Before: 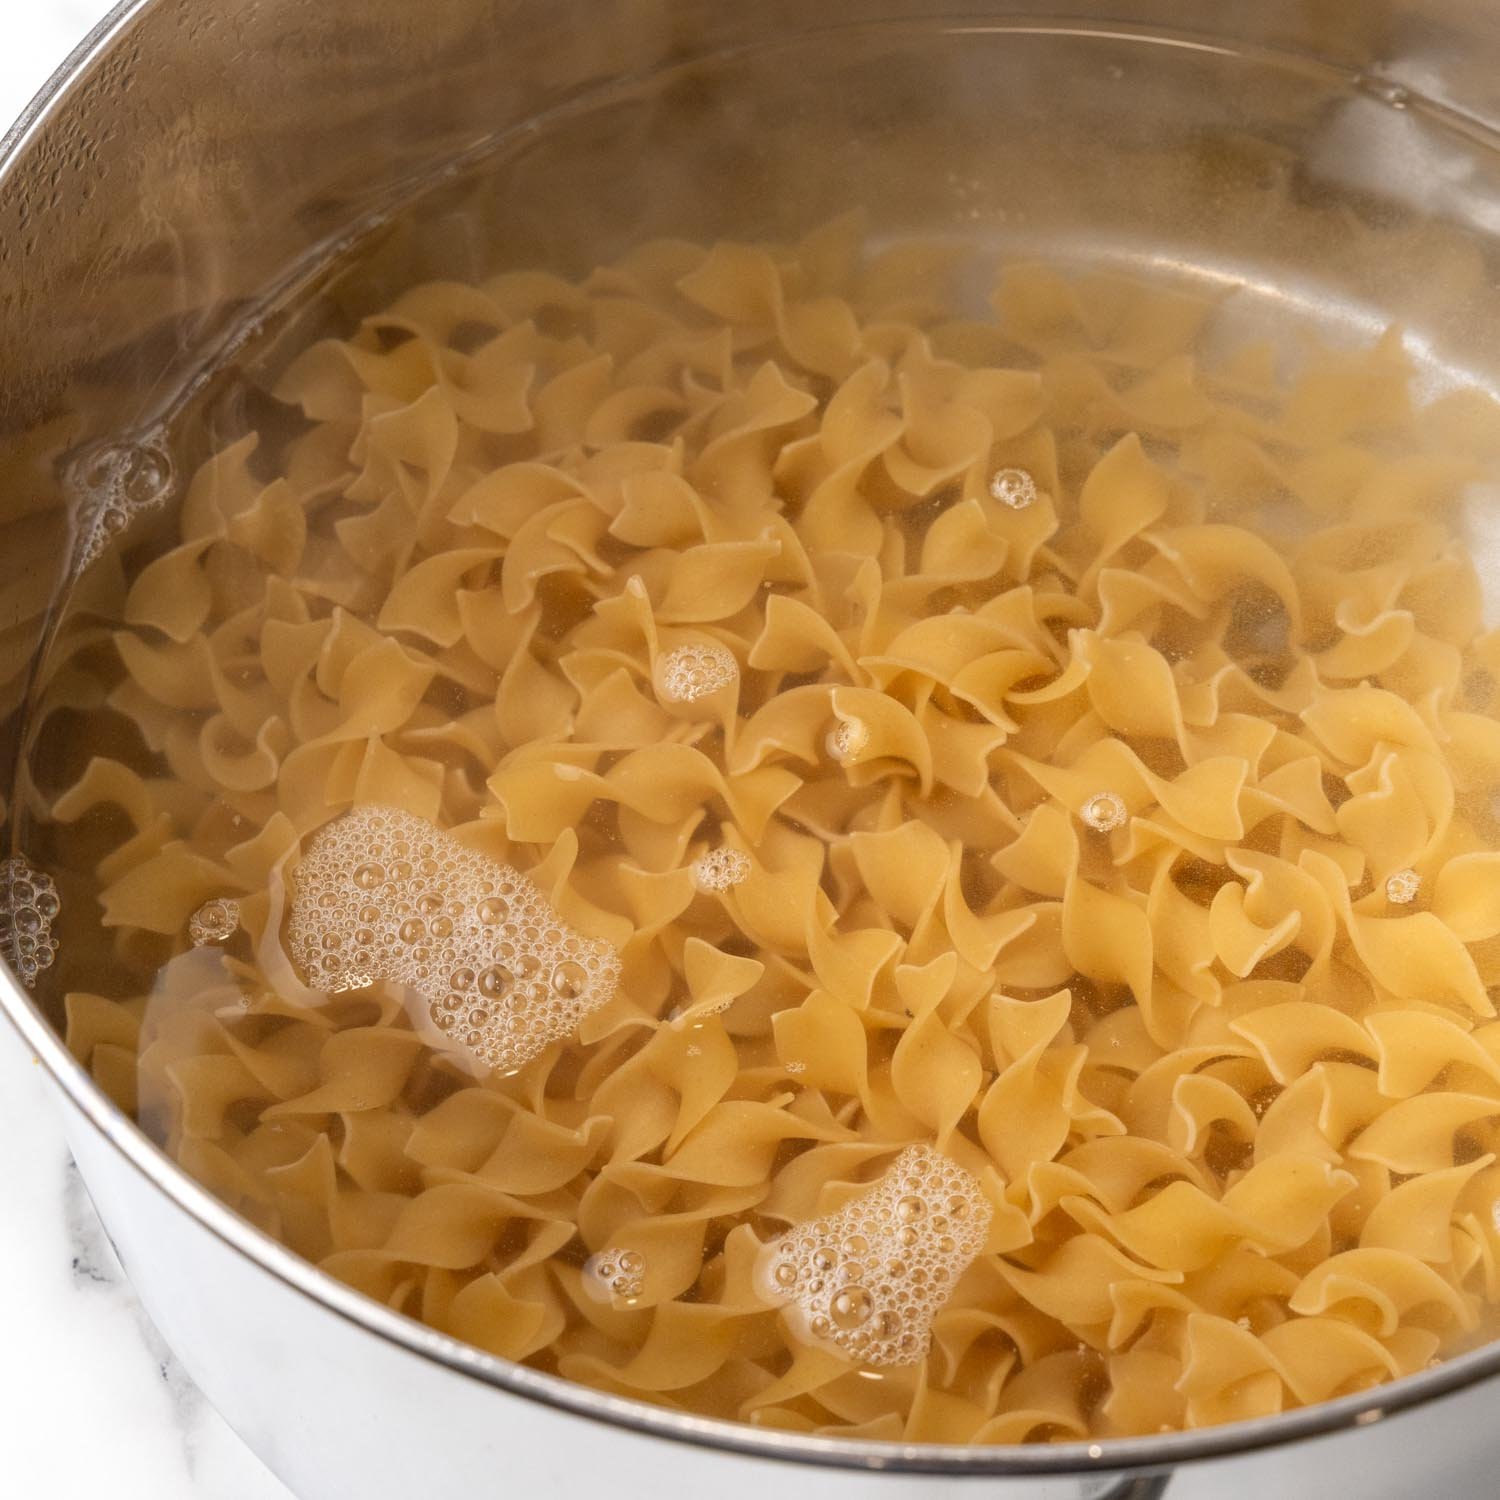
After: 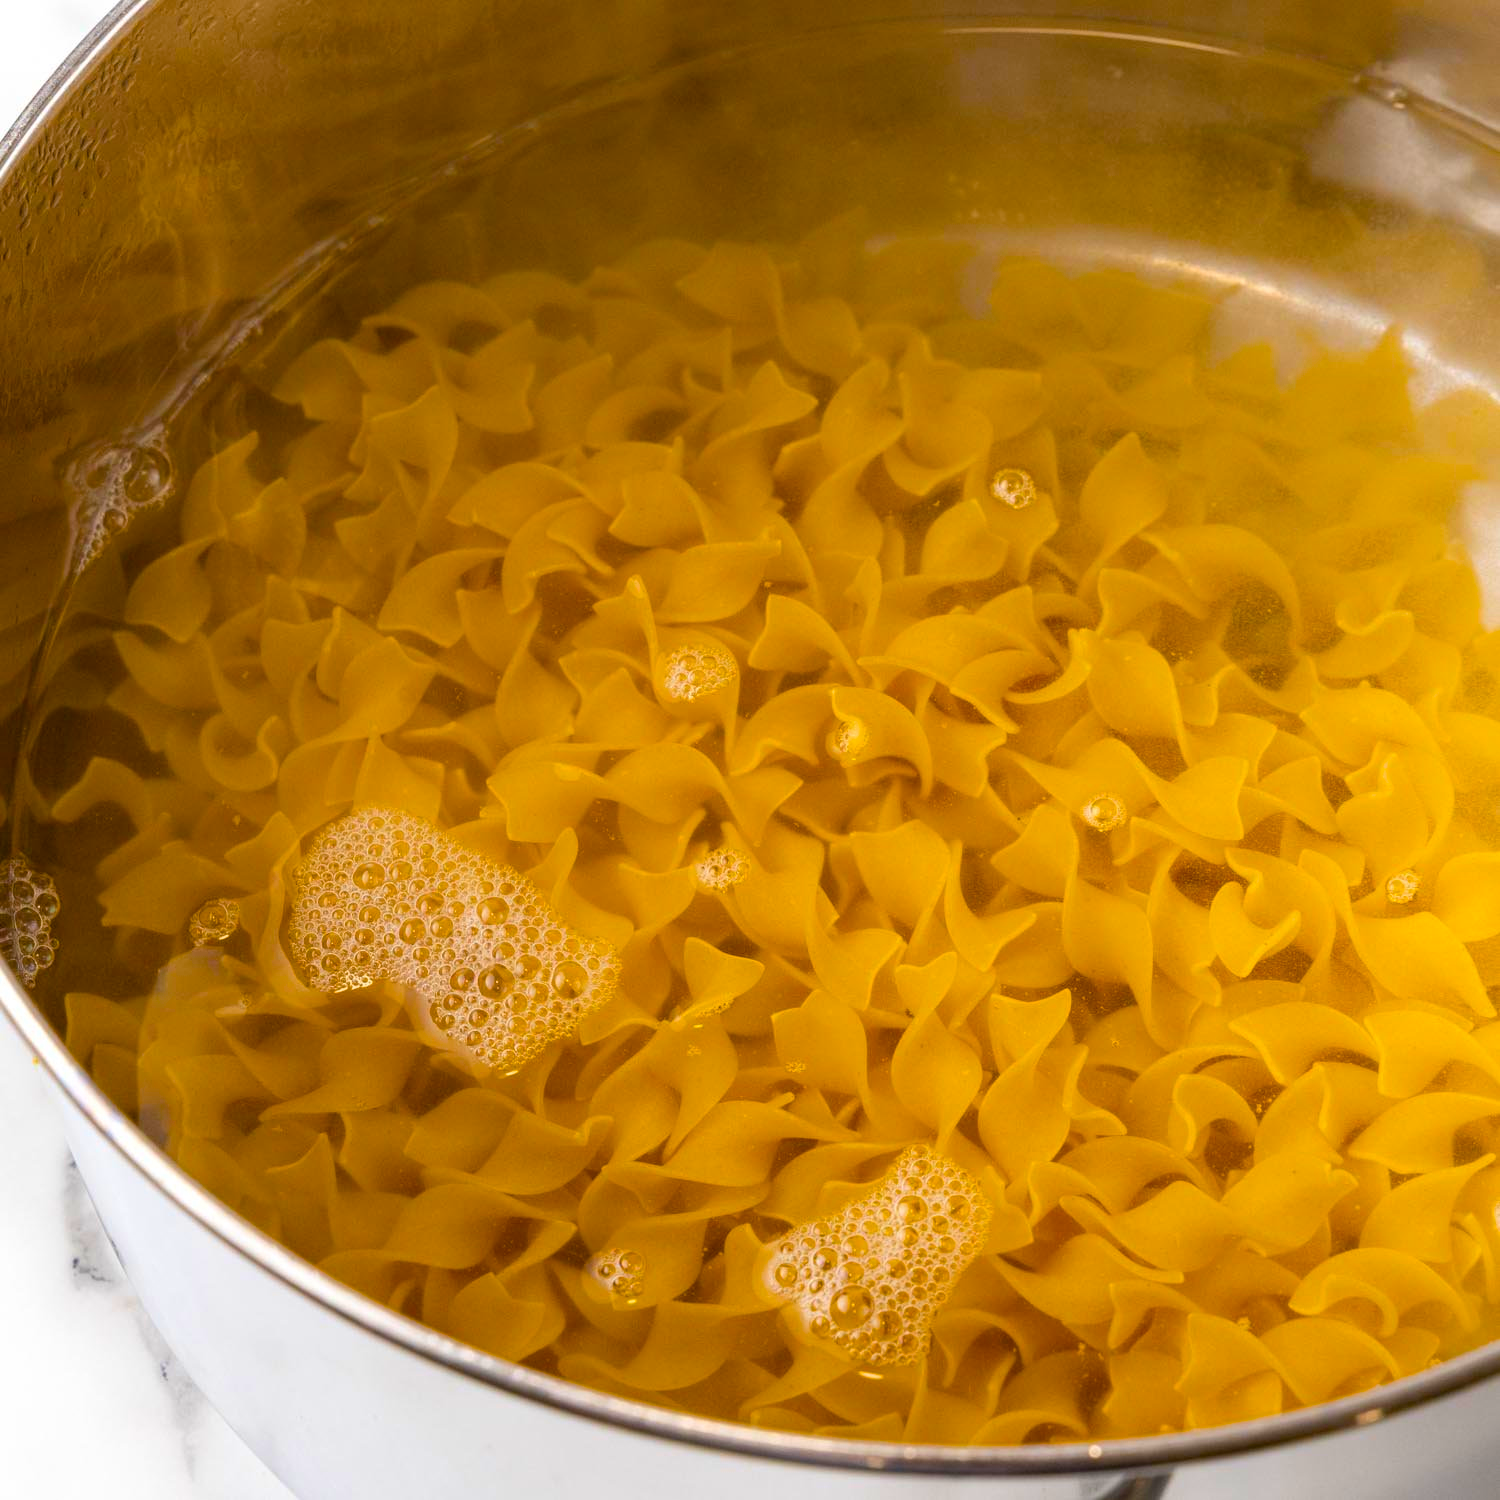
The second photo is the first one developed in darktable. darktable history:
color balance rgb: global offset › hue 169.03°, linear chroma grading › global chroma 15.622%, perceptual saturation grading › global saturation 30.406%, global vibrance 40.297%
